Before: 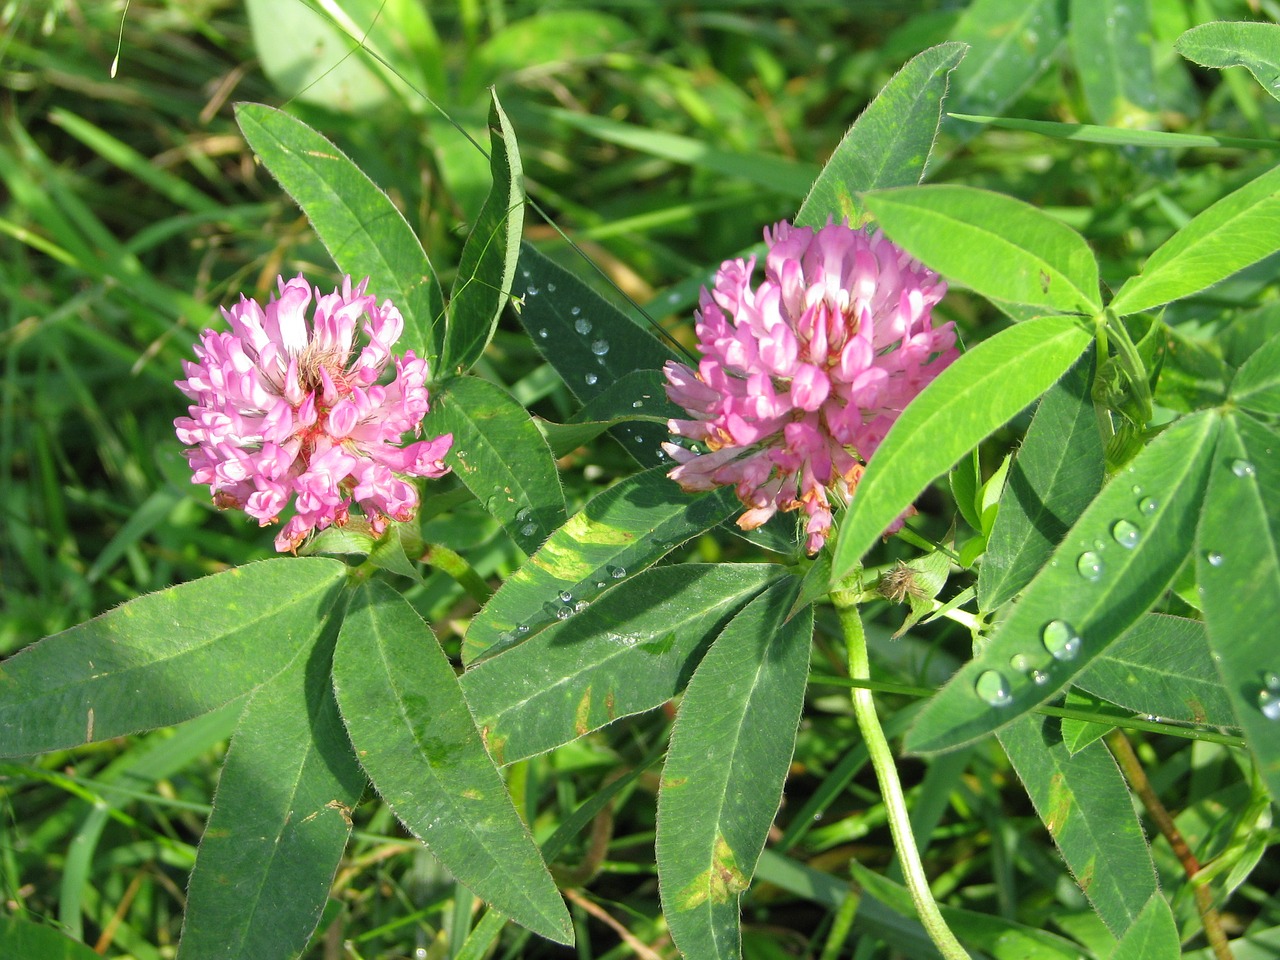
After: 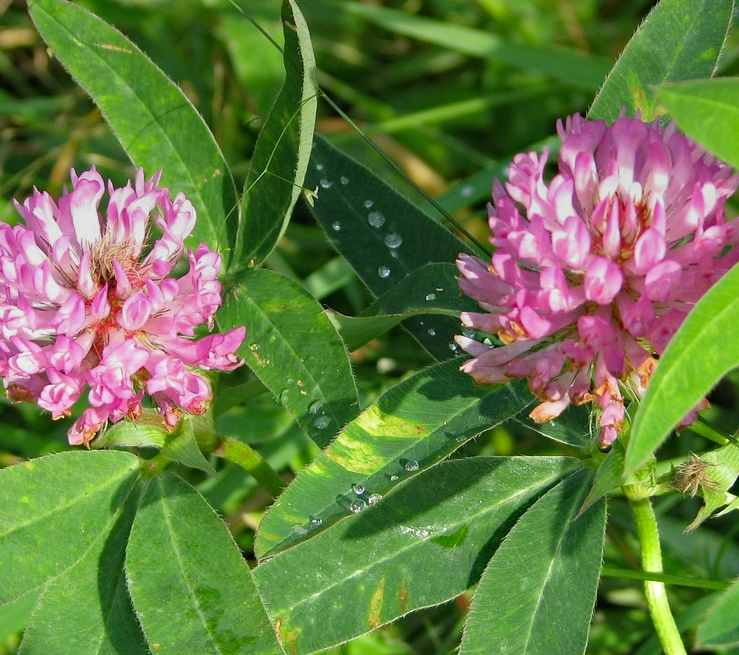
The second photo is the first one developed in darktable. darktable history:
crop: left 16.202%, top 11.208%, right 26.045%, bottom 20.557%
haze removal: strength 0.29, distance 0.25, compatibility mode true, adaptive false
graduated density: on, module defaults
